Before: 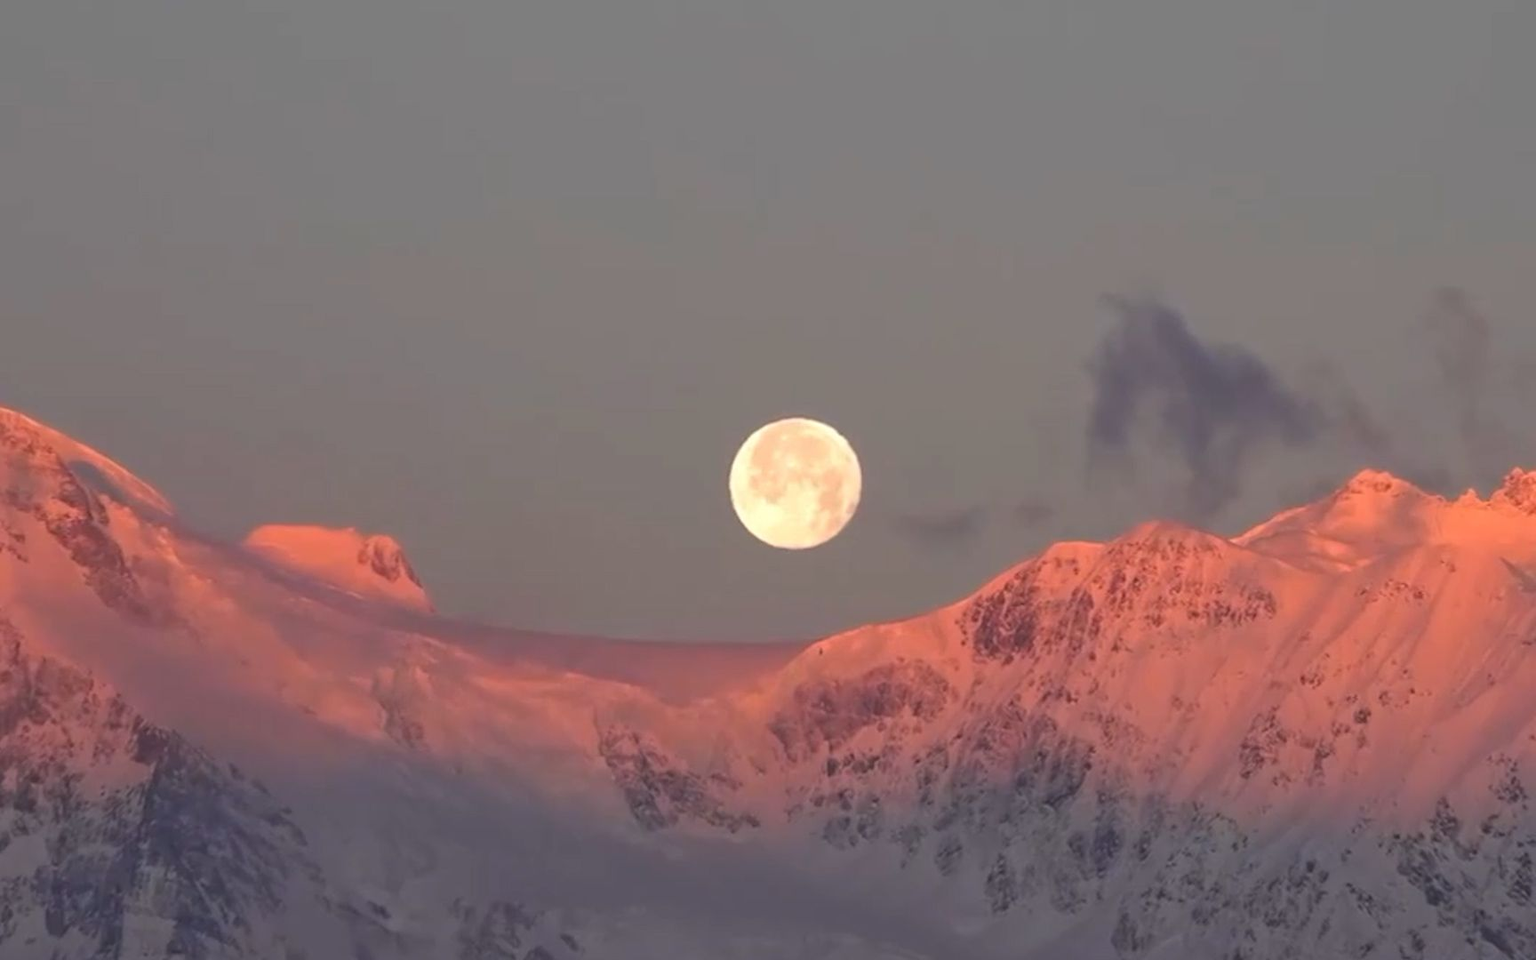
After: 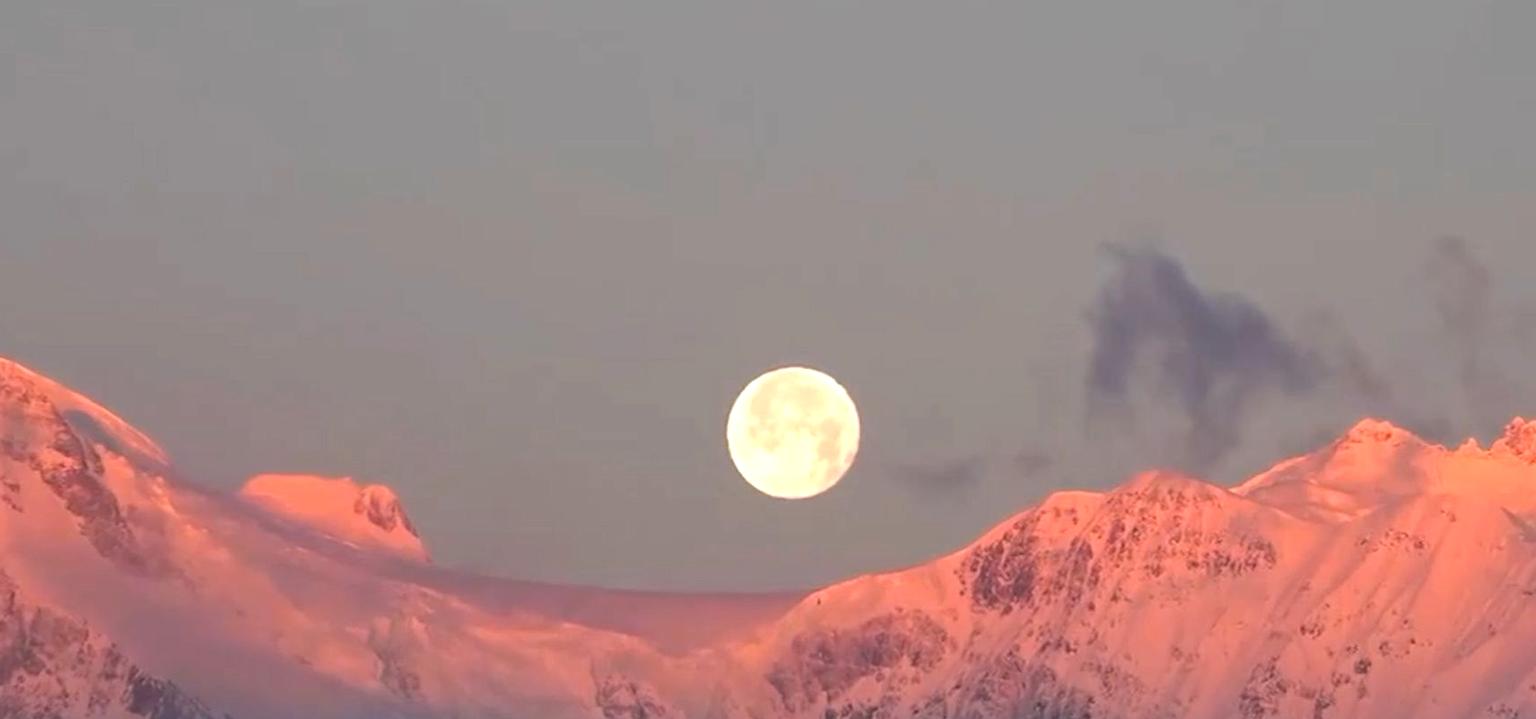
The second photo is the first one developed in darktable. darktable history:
crop: left 0.387%, top 5.469%, bottom 19.809%
exposure: black level correction 0, exposure 0.5 EV, compensate highlight preservation false
